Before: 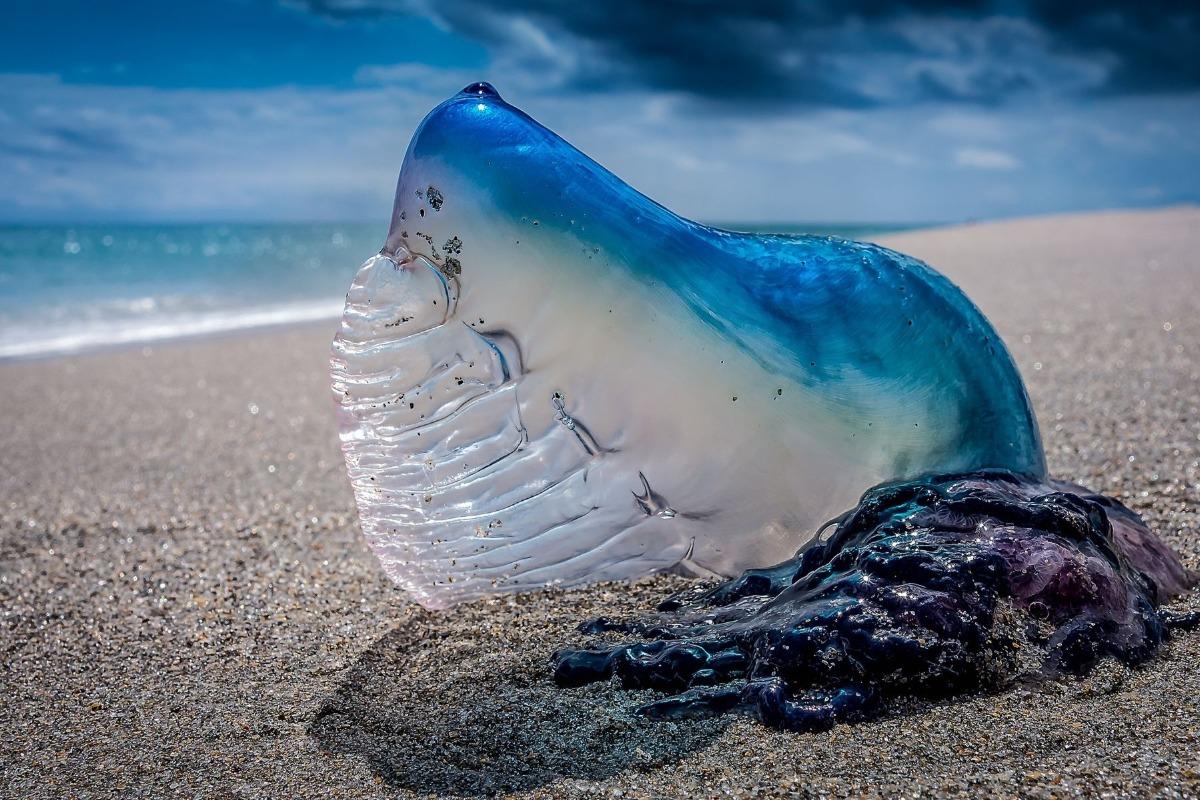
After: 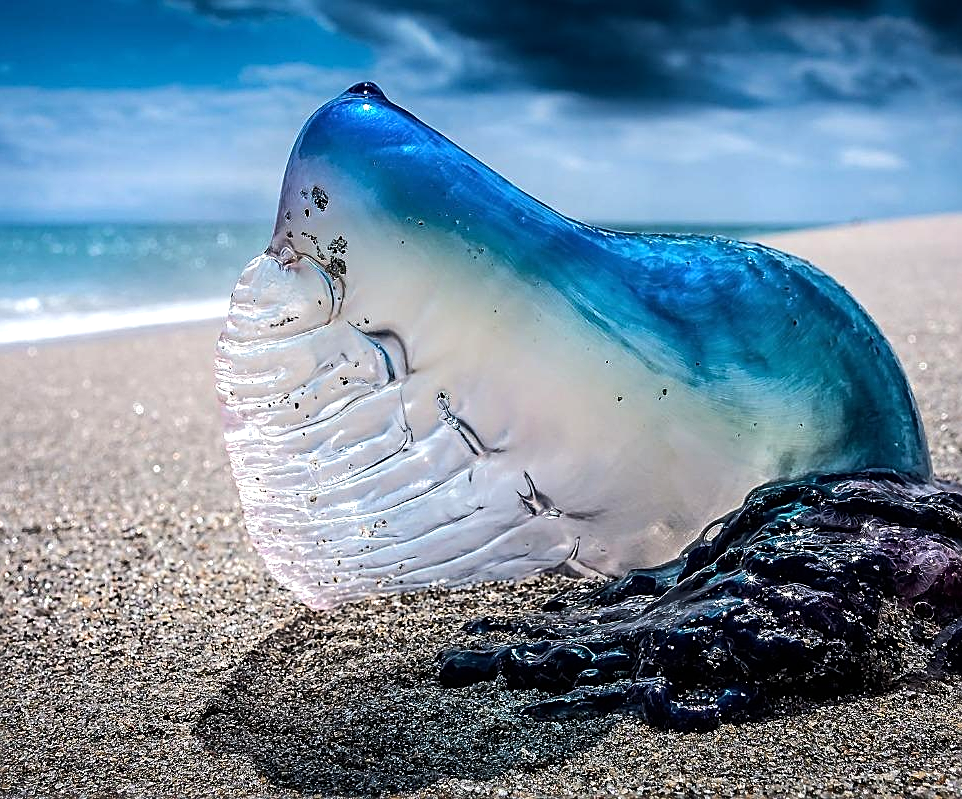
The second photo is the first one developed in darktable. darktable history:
sharpen: on, module defaults
crop and rotate: left 9.597%, right 10.195%
tone equalizer: -8 EV -0.75 EV, -7 EV -0.7 EV, -6 EV -0.6 EV, -5 EV -0.4 EV, -3 EV 0.4 EV, -2 EV 0.6 EV, -1 EV 0.7 EV, +0 EV 0.75 EV, edges refinement/feathering 500, mask exposure compensation -1.57 EV, preserve details no
